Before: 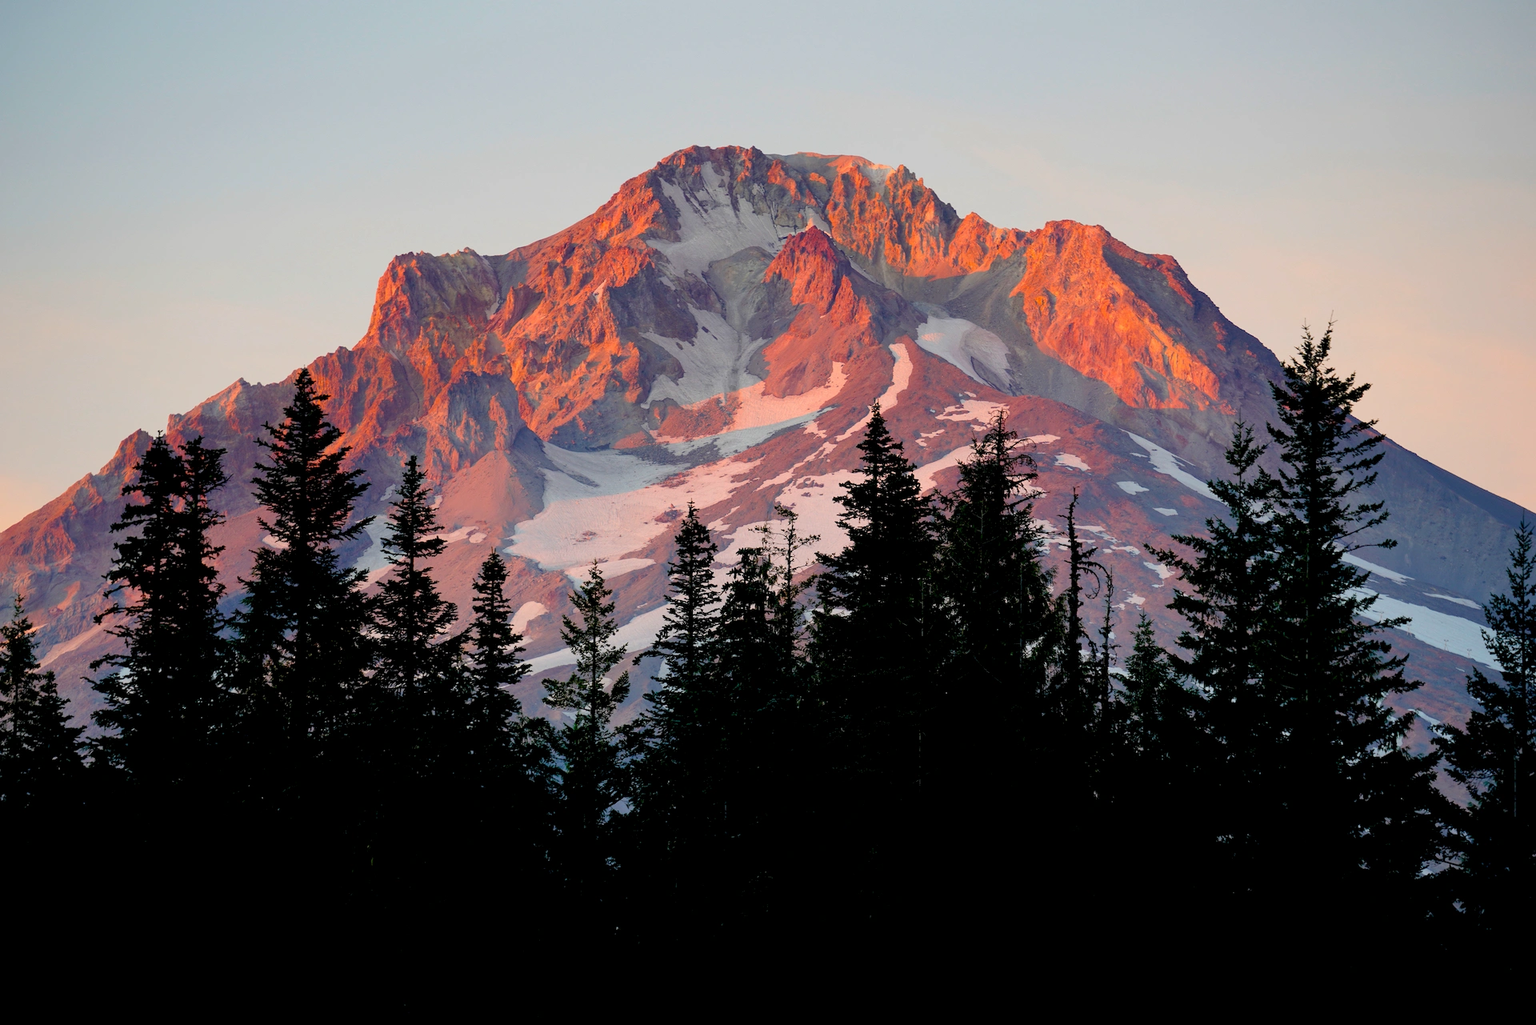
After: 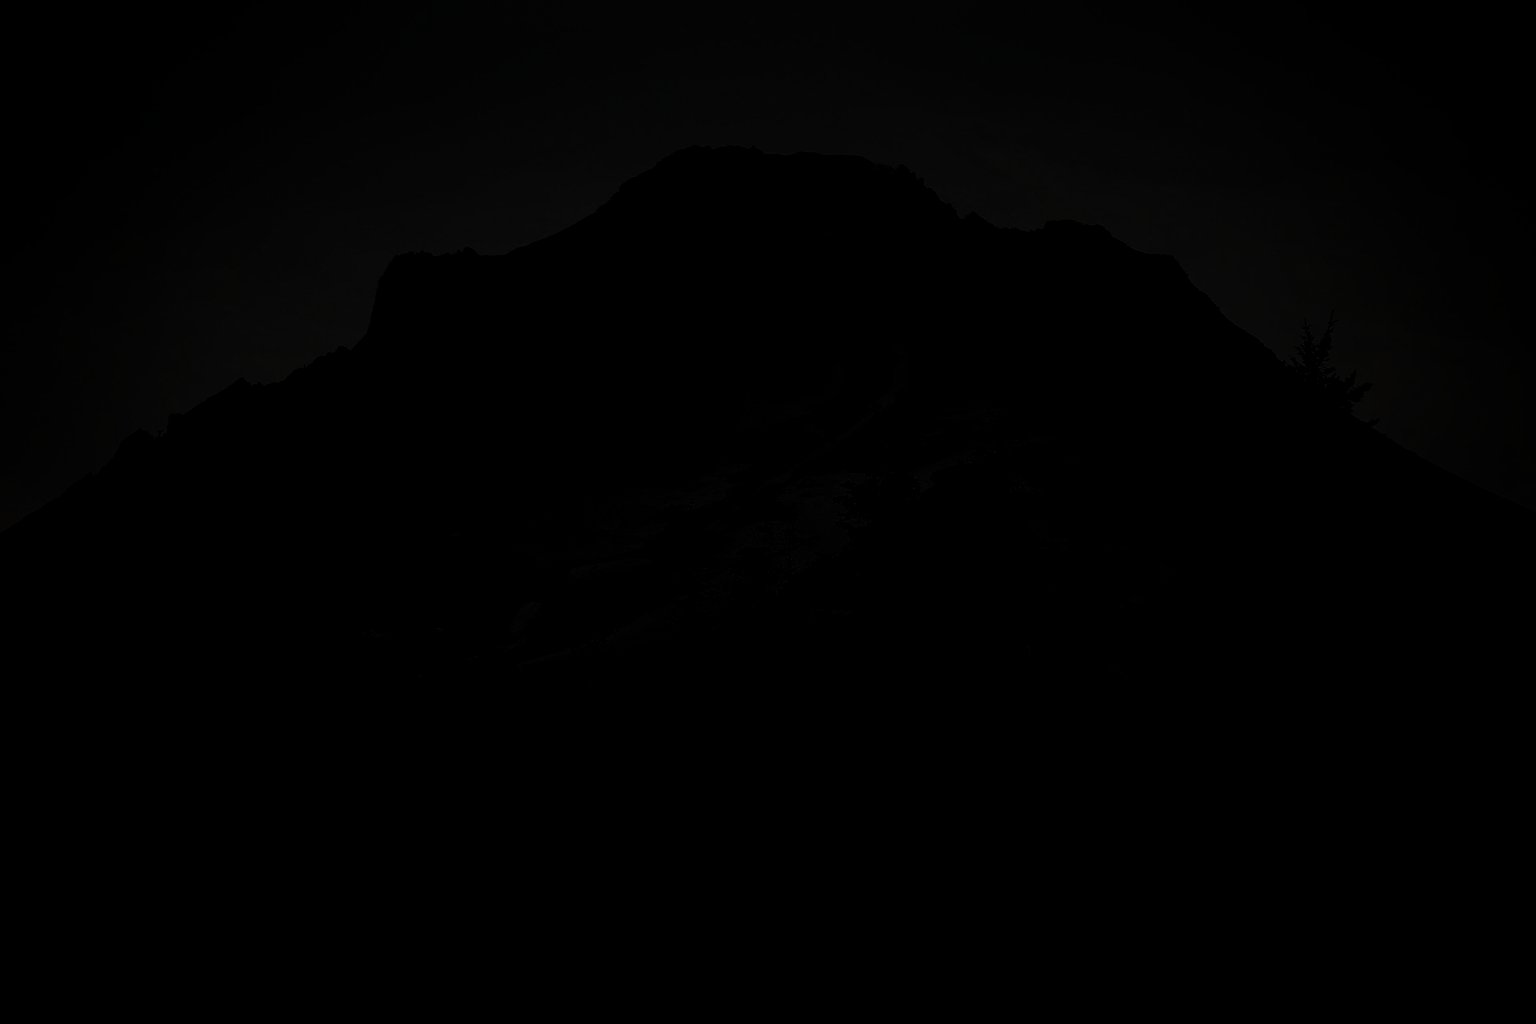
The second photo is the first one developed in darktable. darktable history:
filmic rgb: black relative exposure -5 EV, hardness 2.88, contrast 1.4, highlights saturation mix -30%
levels: levels [0.721, 0.937, 0.997]
